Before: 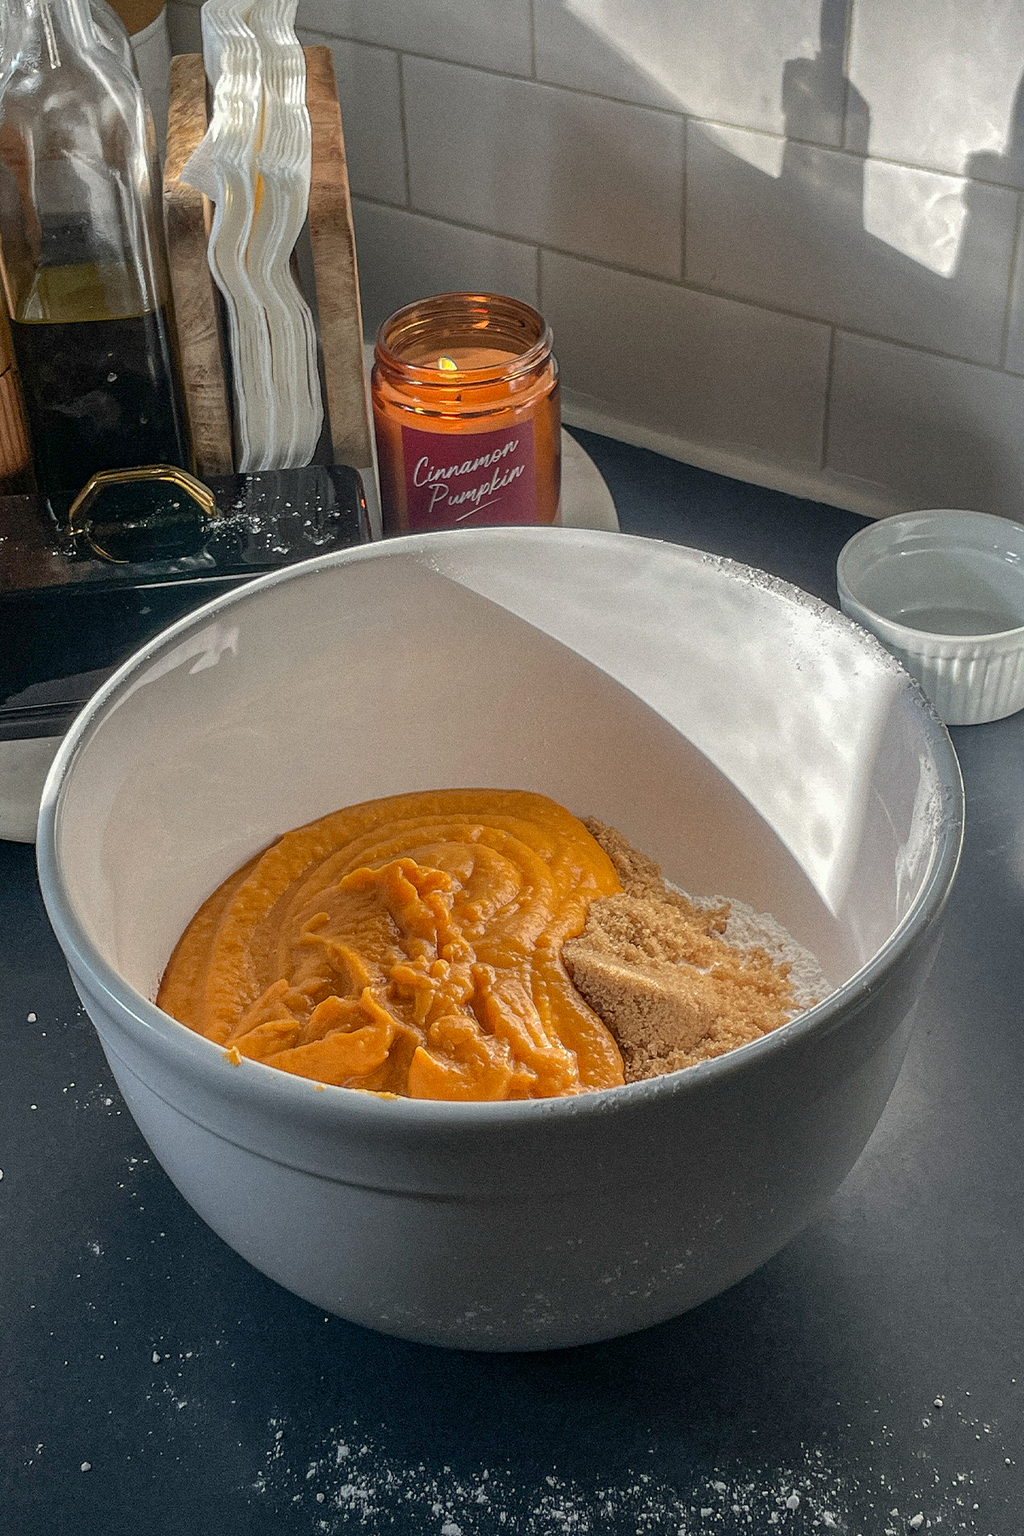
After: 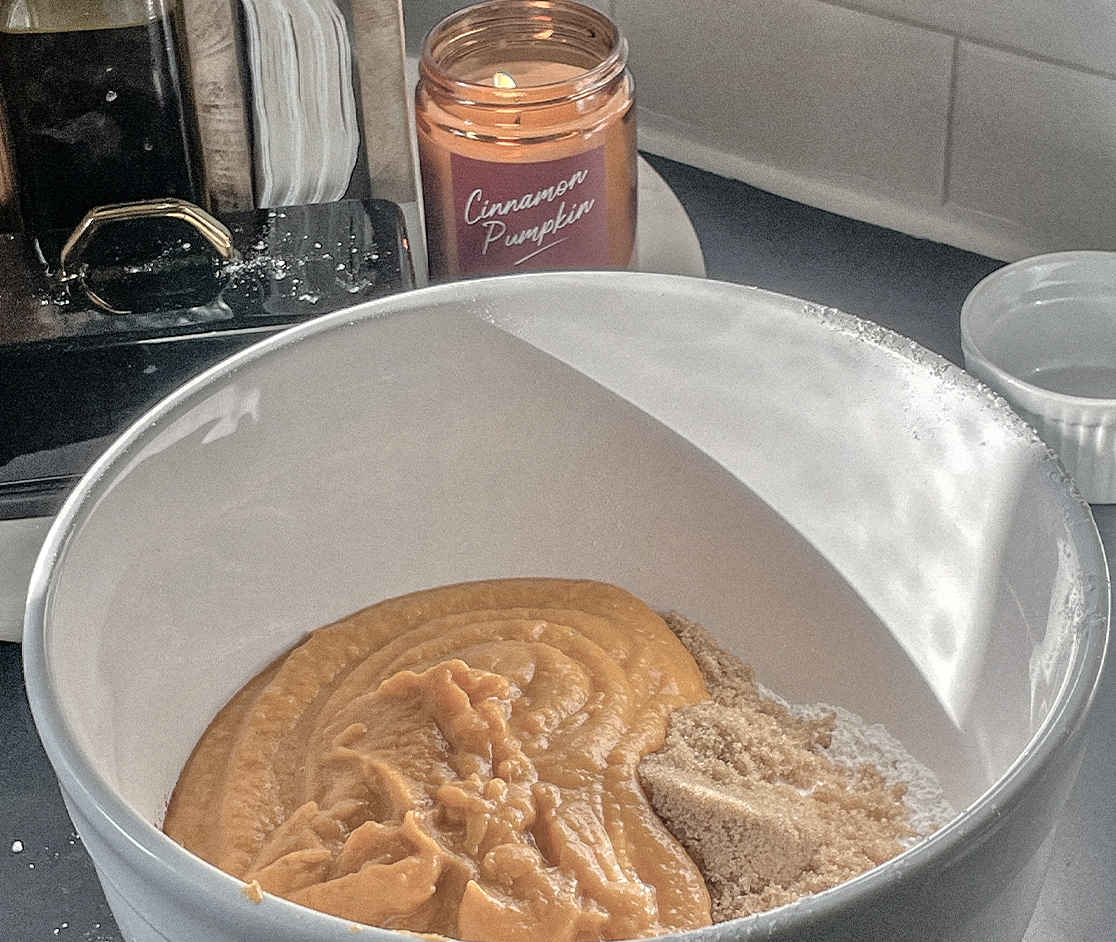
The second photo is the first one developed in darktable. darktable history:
crop: left 1.744%, top 19.225%, right 5.069%, bottom 28.357%
color correction: saturation 0.5
tone equalizer: -7 EV 0.15 EV, -6 EV 0.6 EV, -5 EV 1.15 EV, -4 EV 1.33 EV, -3 EV 1.15 EV, -2 EV 0.6 EV, -1 EV 0.15 EV, mask exposure compensation -0.5 EV
